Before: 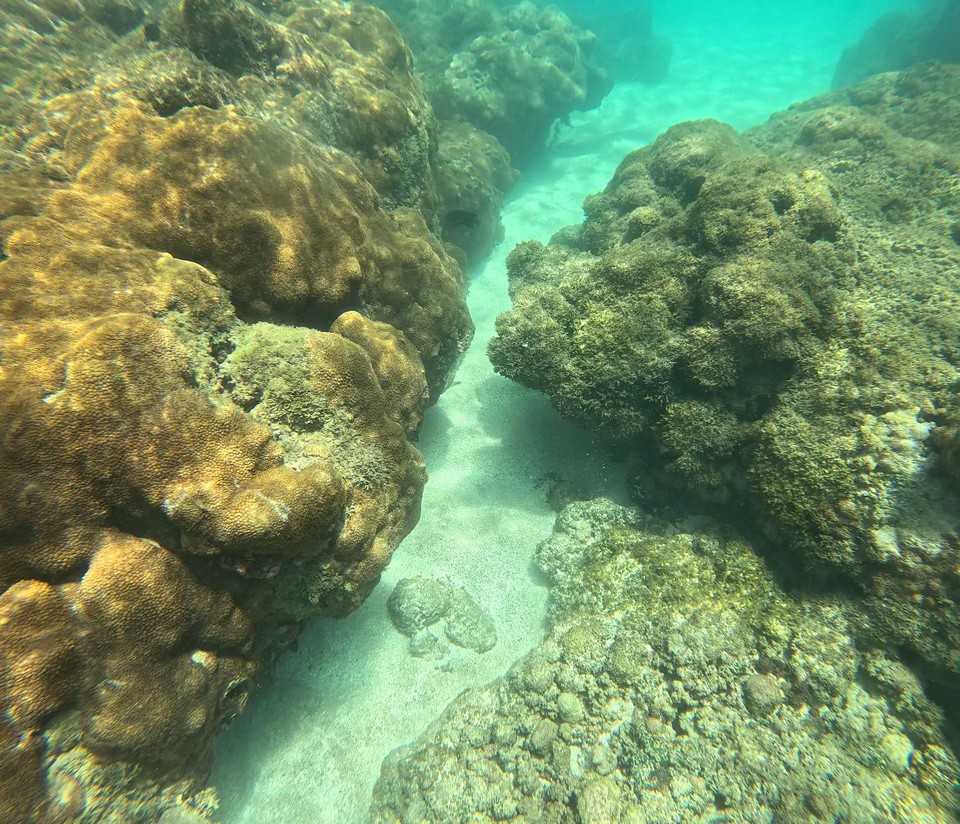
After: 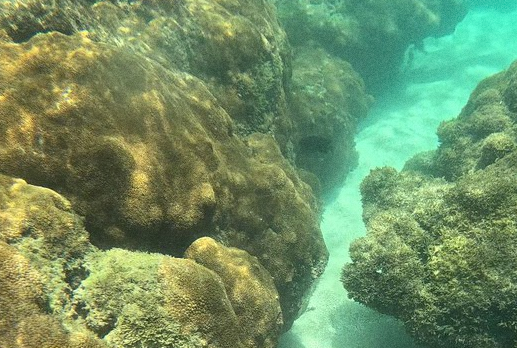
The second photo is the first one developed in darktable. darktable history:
crop: left 15.306%, top 9.065%, right 30.789%, bottom 48.638%
grain: on, module defaults
